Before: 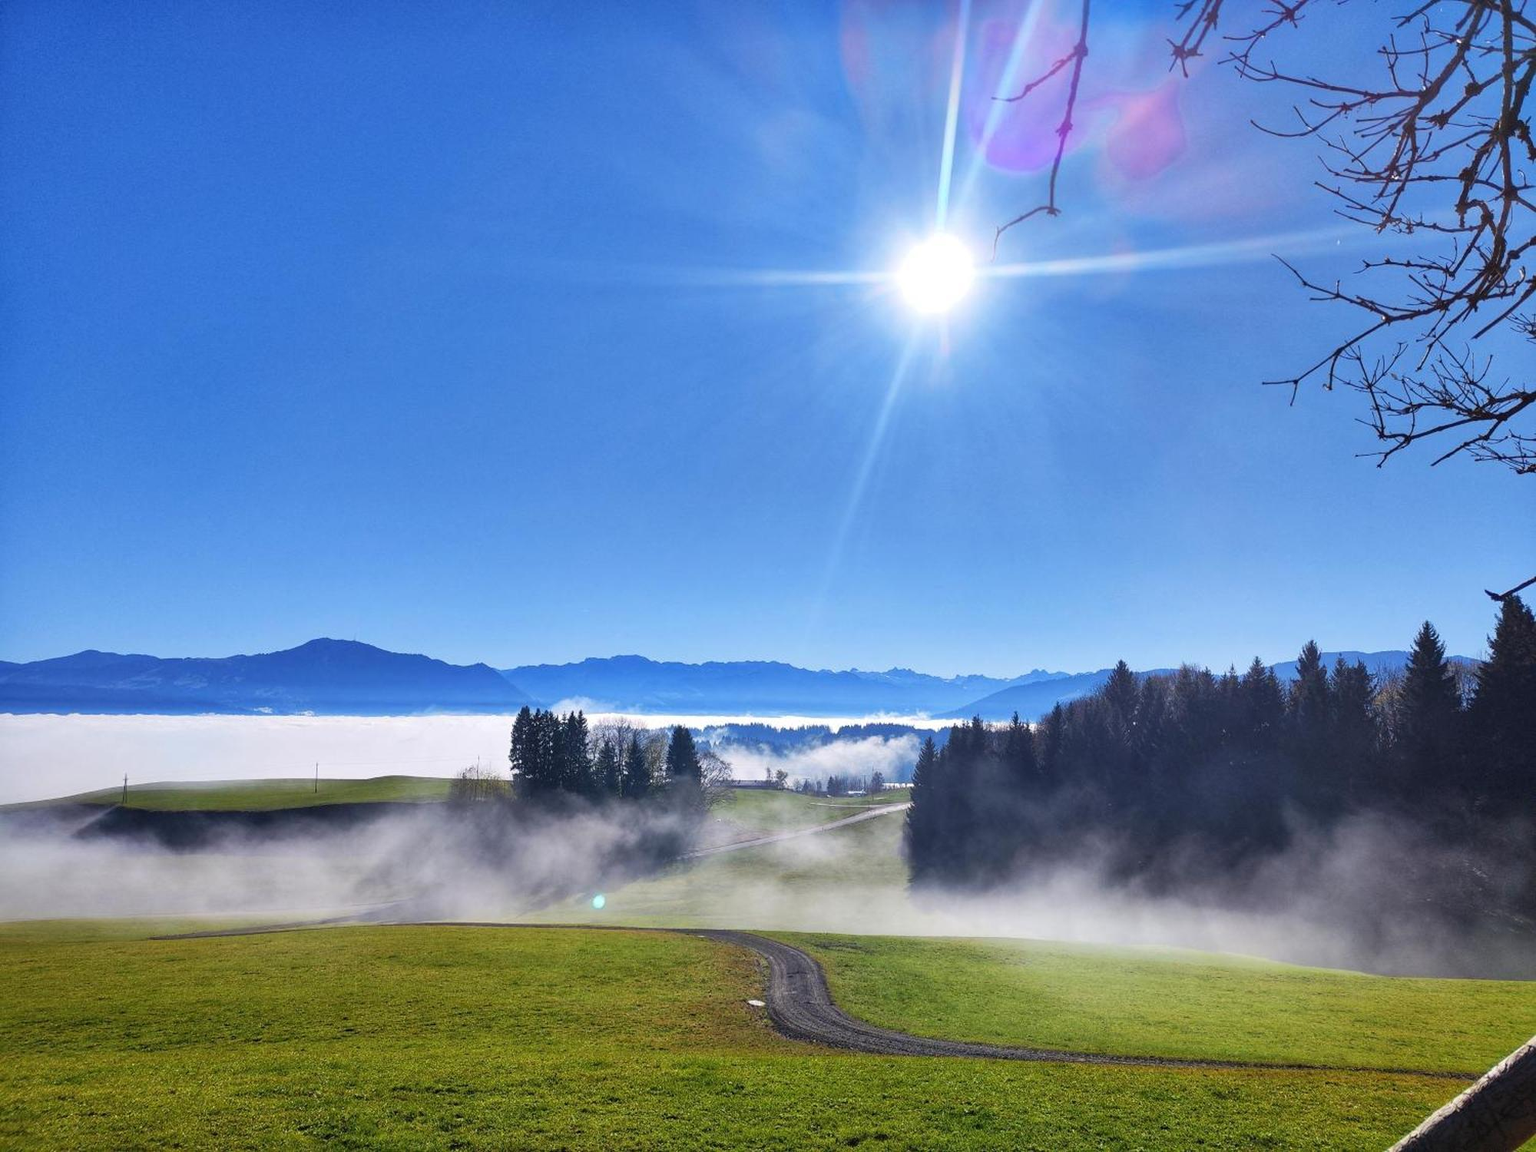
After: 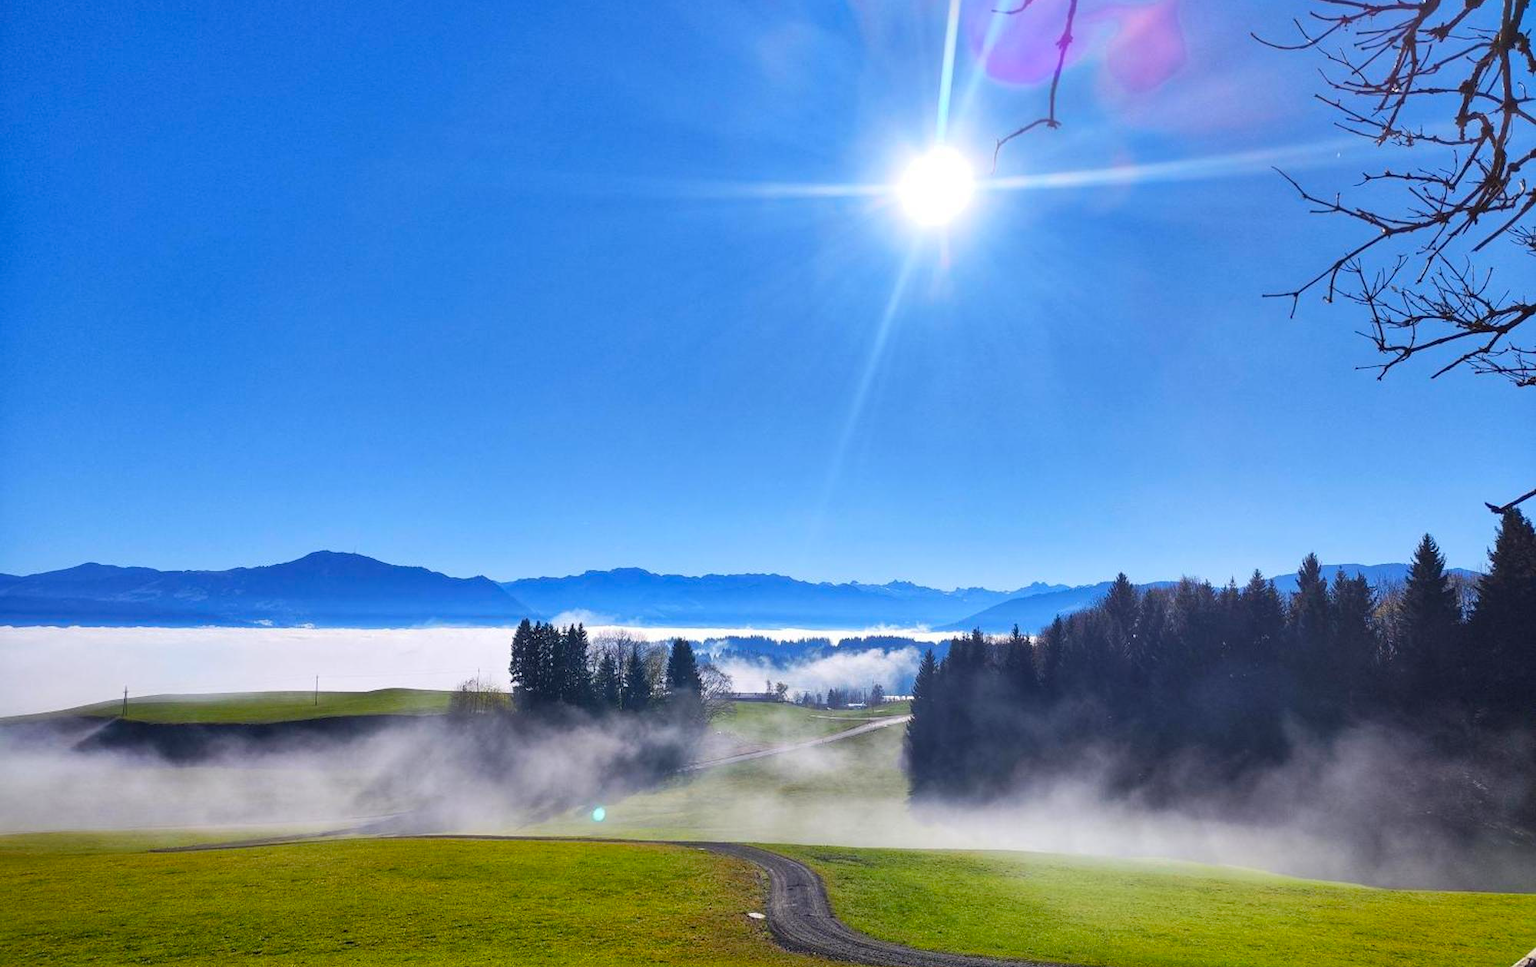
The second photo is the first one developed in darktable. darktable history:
crop: top 7.625%, bottom 8.027%
color balance: output saturation 120%
